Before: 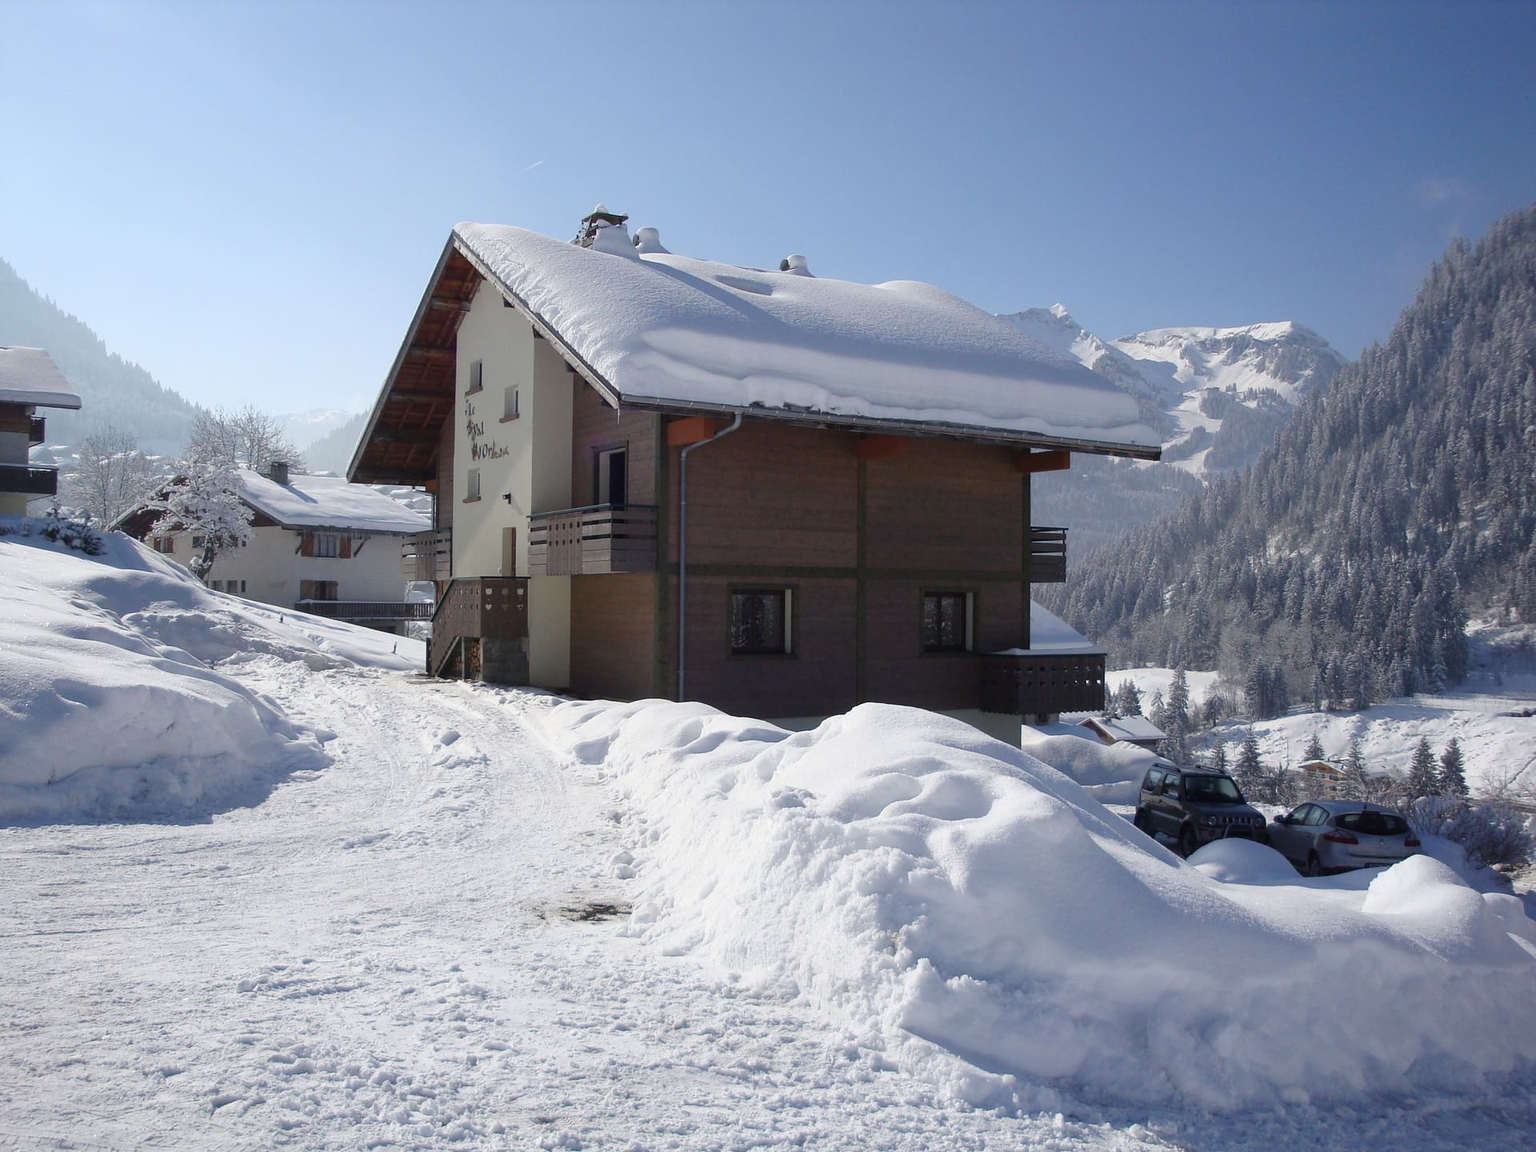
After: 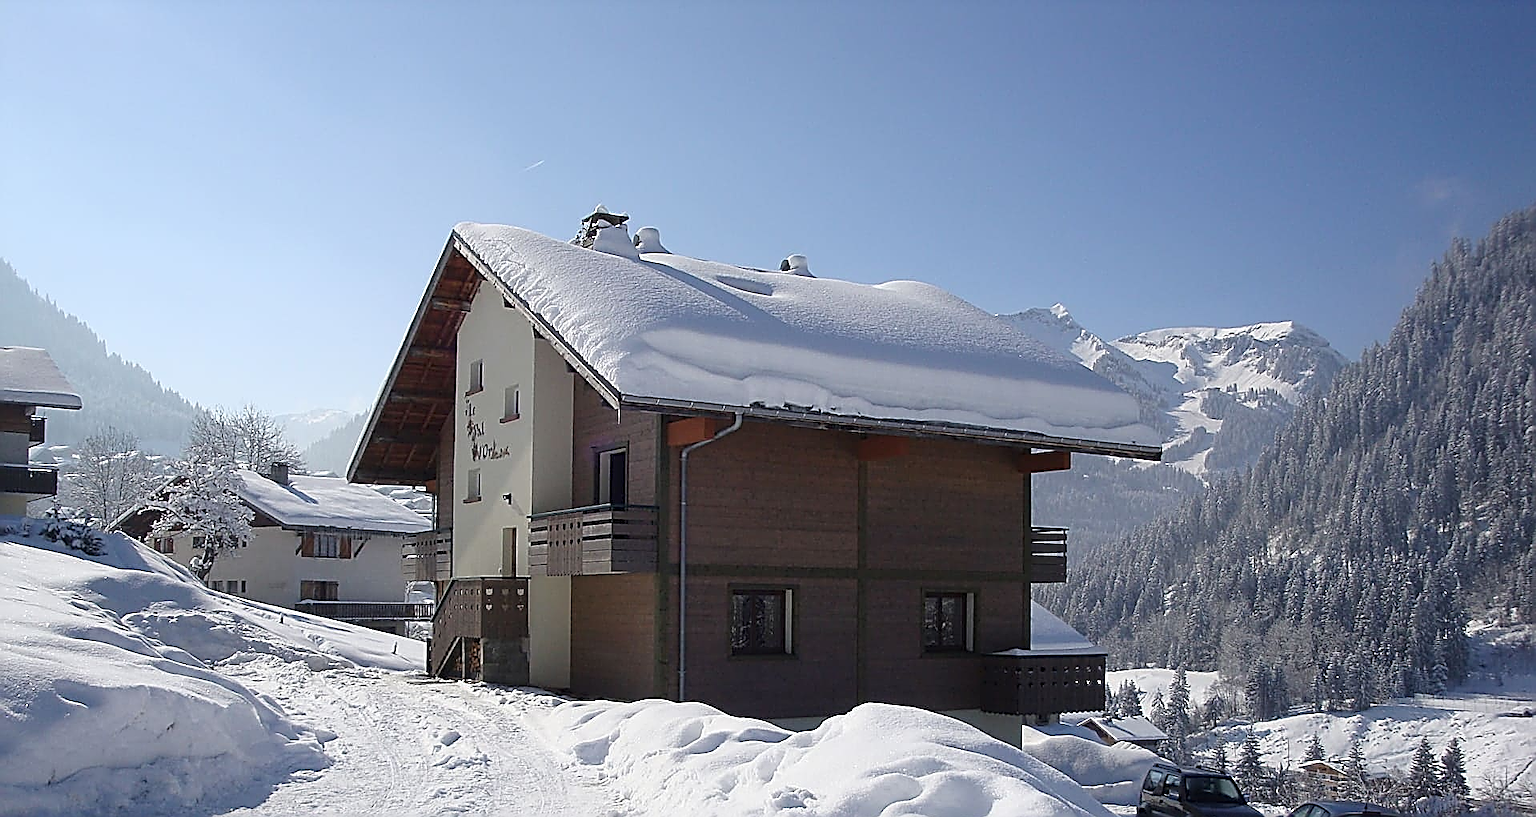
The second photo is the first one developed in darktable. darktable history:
sharpen: amount 1.863
crop: right 0.001%, bottom 29.042%
